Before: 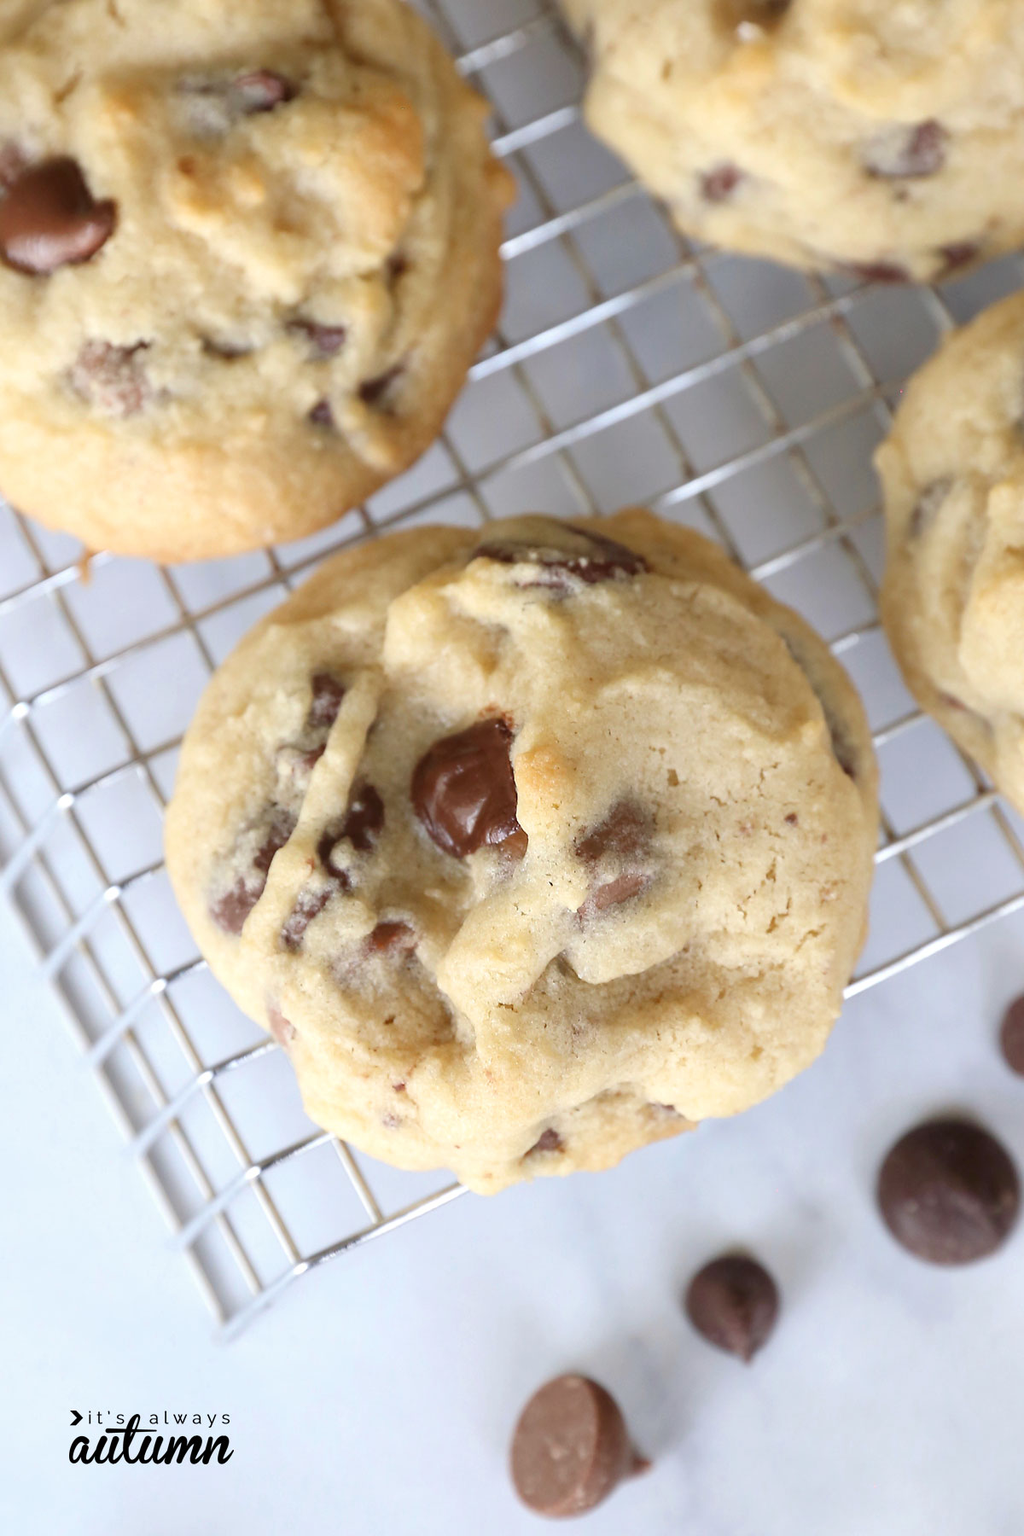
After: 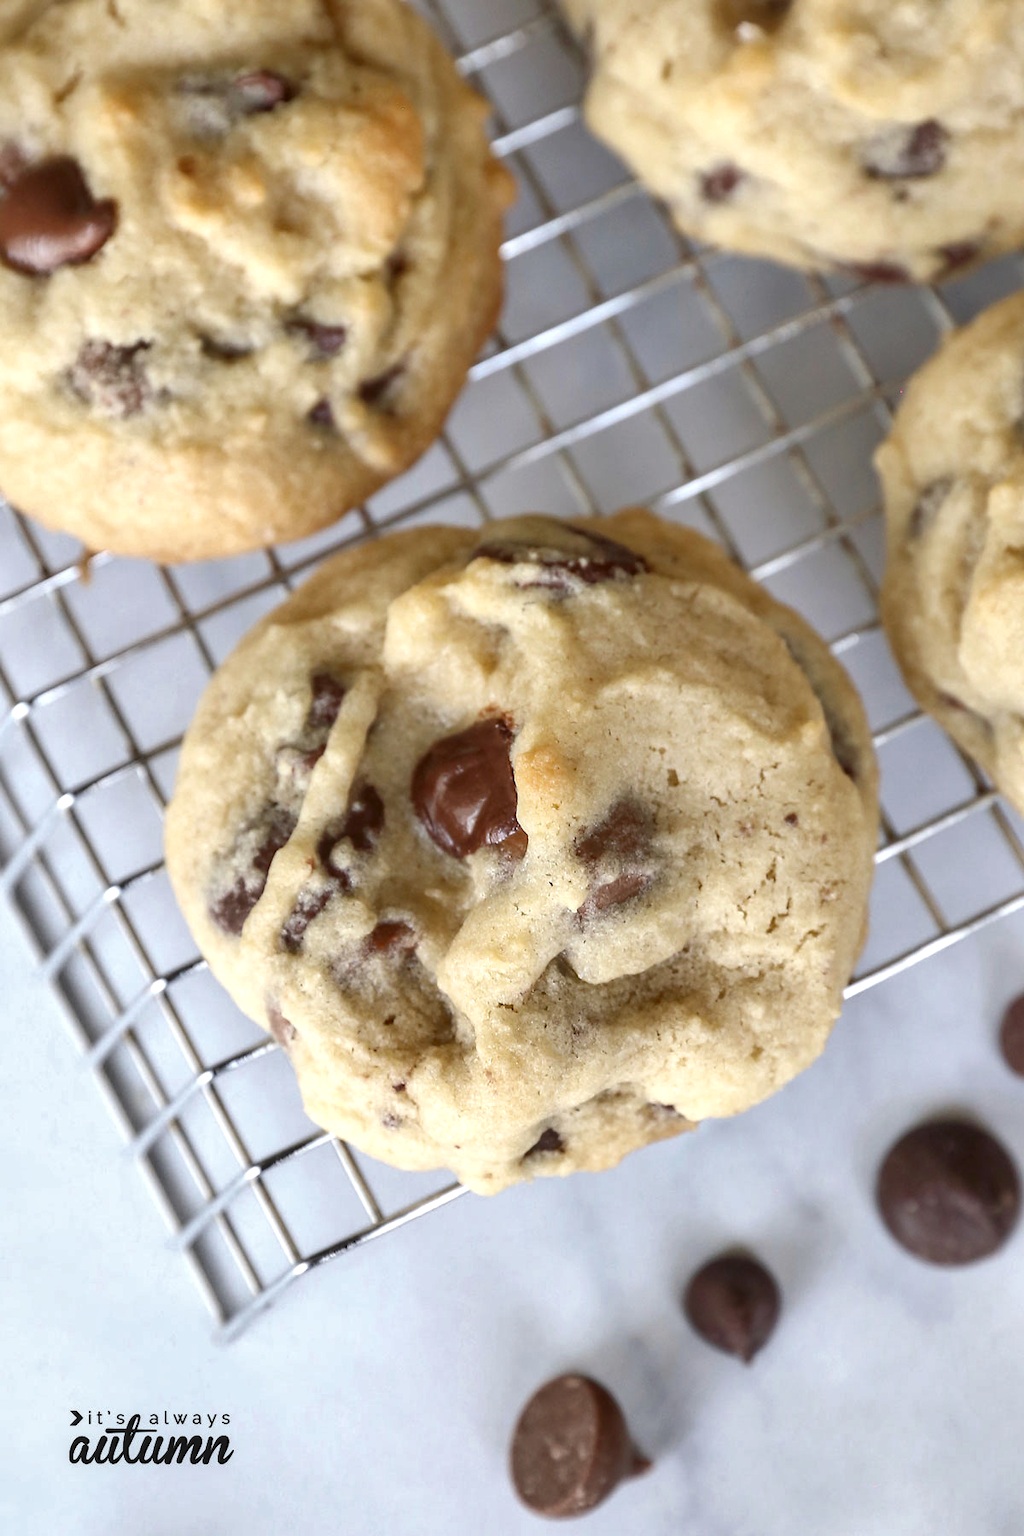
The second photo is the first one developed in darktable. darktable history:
local contrast: on, module defaults
levels: levels [0, 0.492, 0.984]
shadows and highlights: highlights color adjustment 0%, low approximation 0.01, soften with gaussian
